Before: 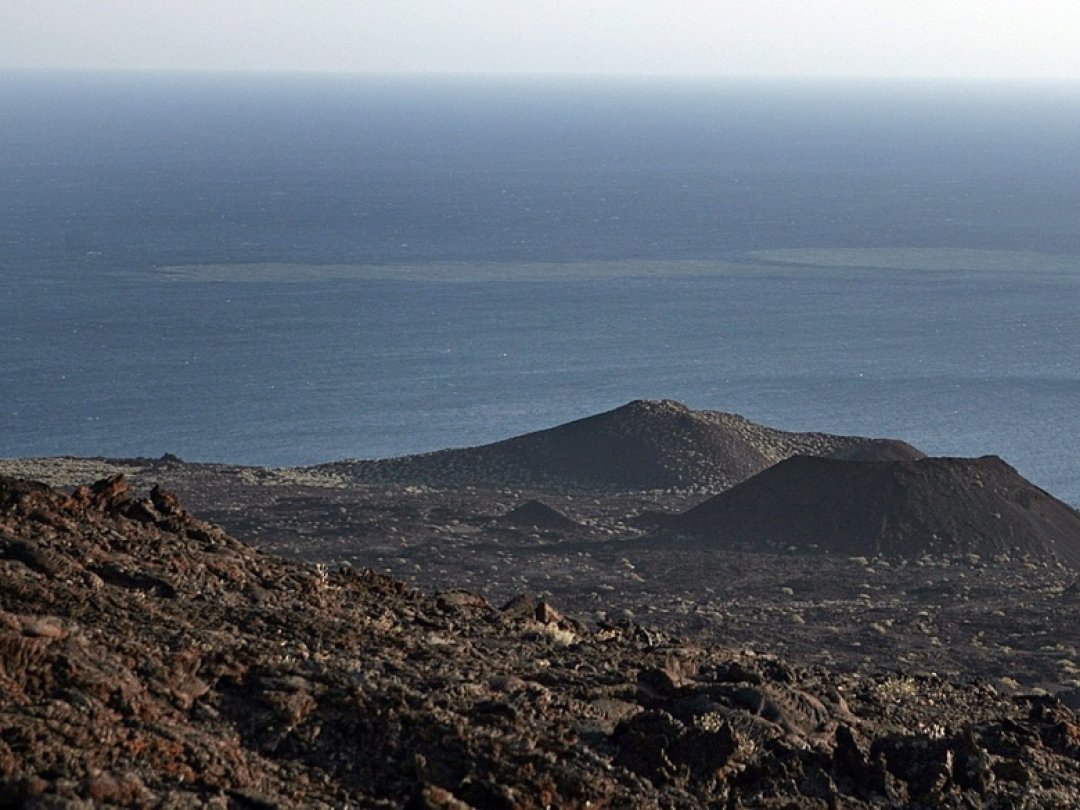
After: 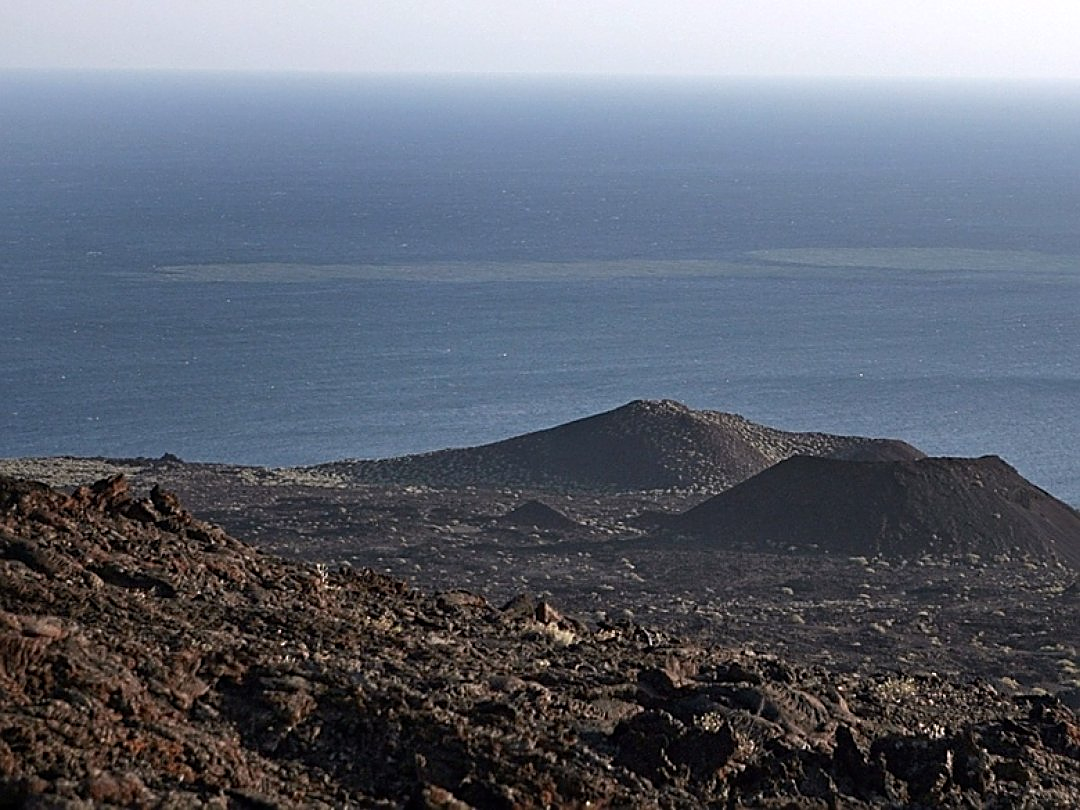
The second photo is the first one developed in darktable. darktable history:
white balance: red 1.009, blue 1.027
sharpen: on, module defaults
